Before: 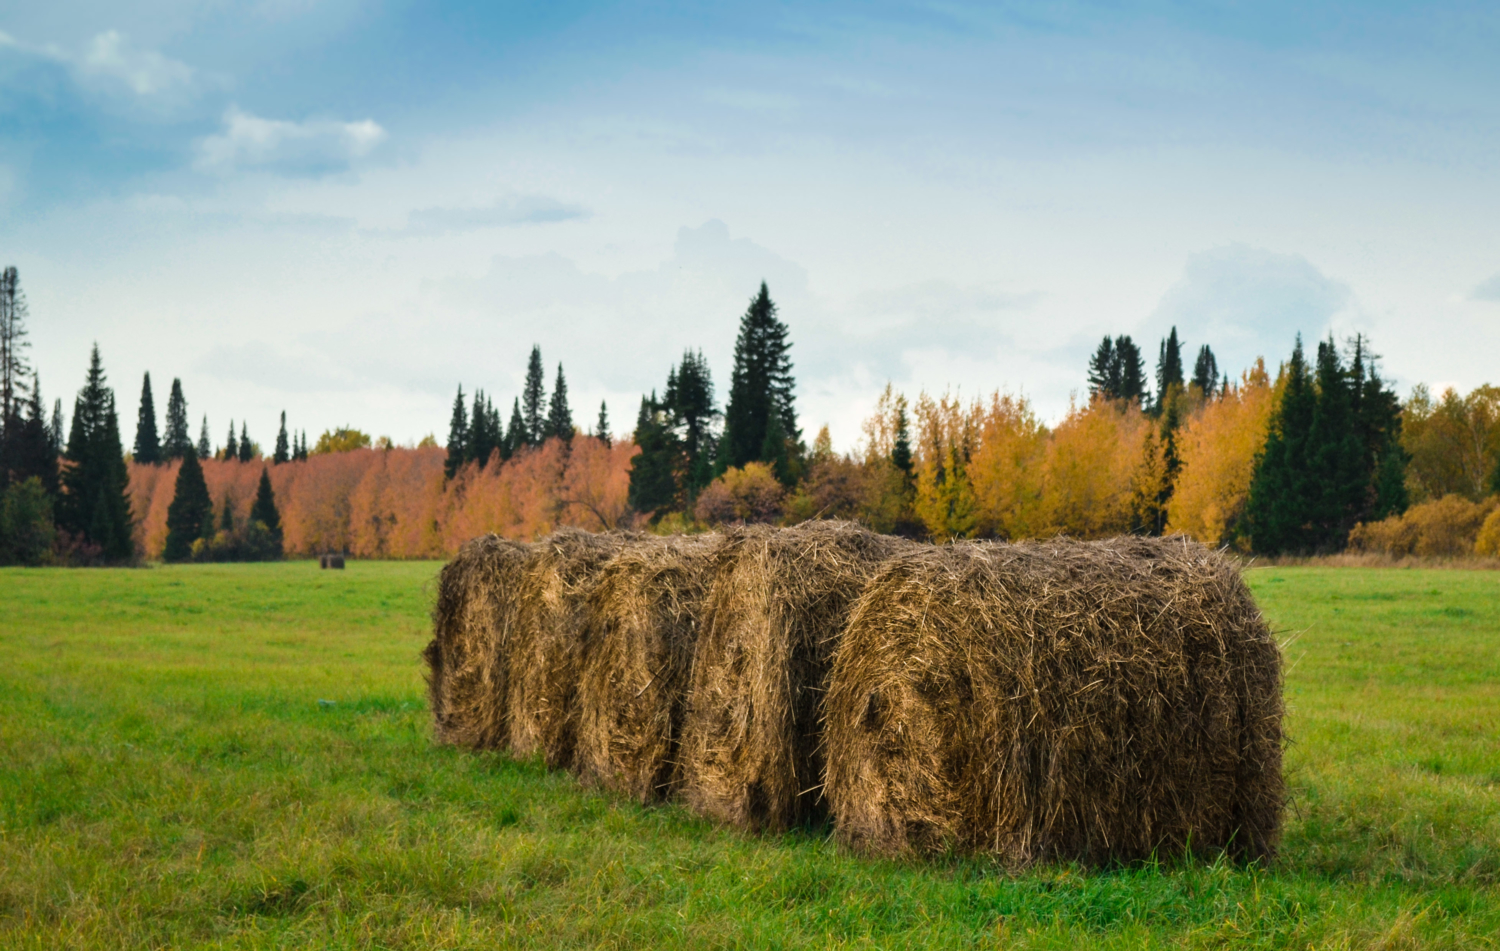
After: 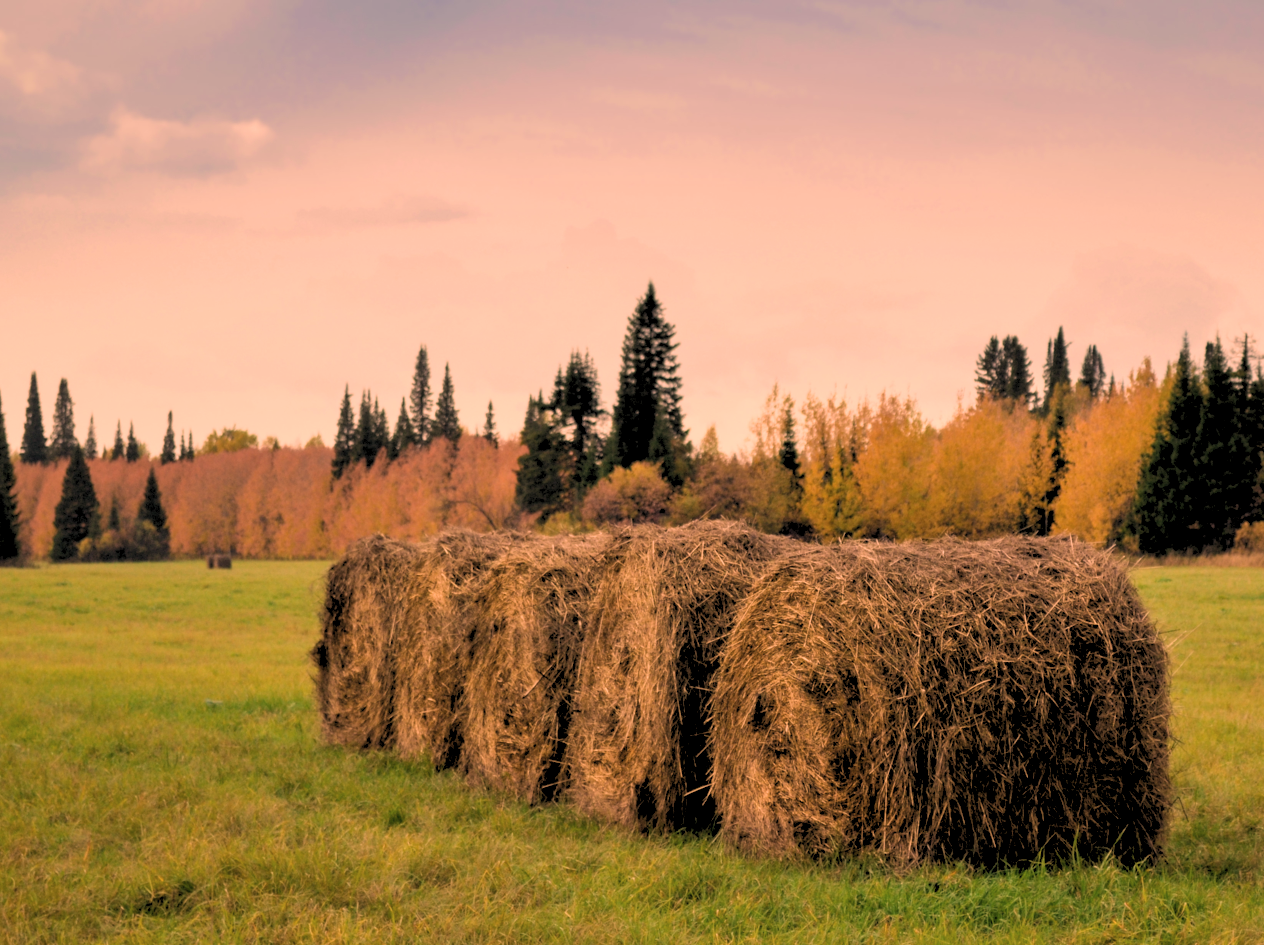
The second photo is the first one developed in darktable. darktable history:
velvia: strength 21.76%
rgb levels: preserve colors sum RGB, levels [[0.038, 0.433, 0.934], [0, 0.5, 1], [0, 0.5, 1]]
color correction: highlights a* 40, highlights b* 40, saturation 0.69
crop: left 7.598%, right 7.873%
